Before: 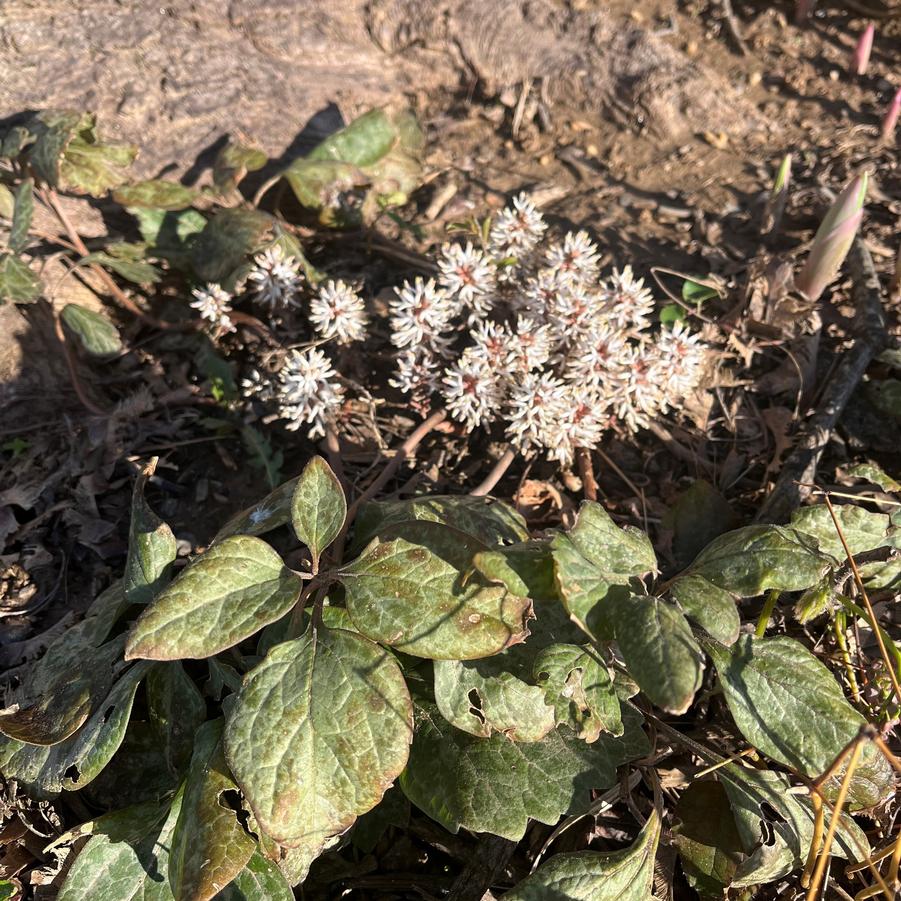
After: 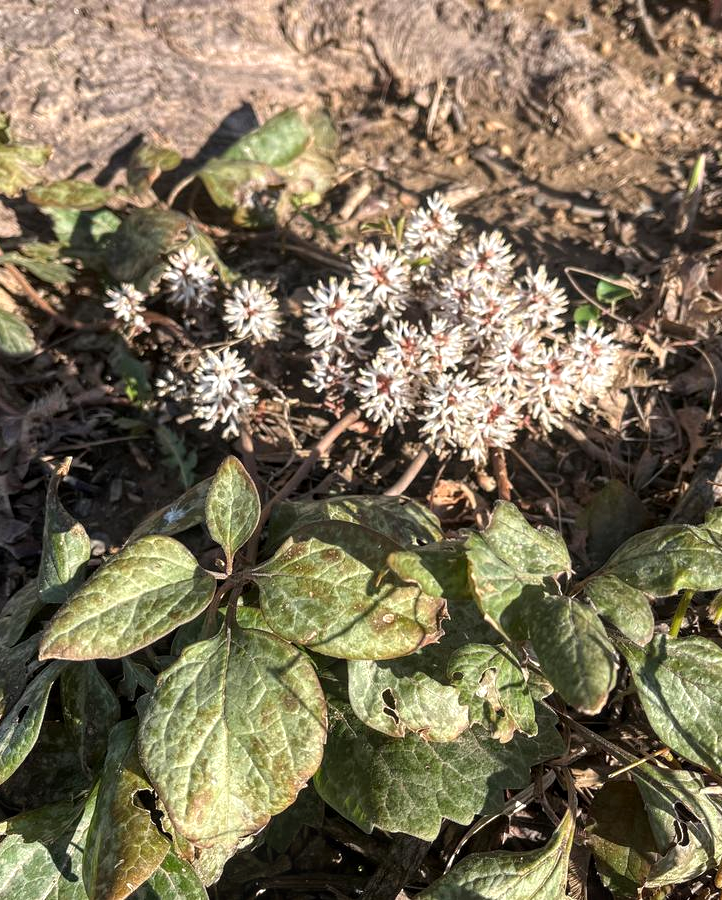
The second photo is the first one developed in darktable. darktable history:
sharpen: radius 2.864, amount 0.855, threshold 47.303
exposure: exposure 0.203 EV, compensate highlight preservation false
local contrast: on, module defaults
crop and rotate: left 9.619%, right 10.158%
